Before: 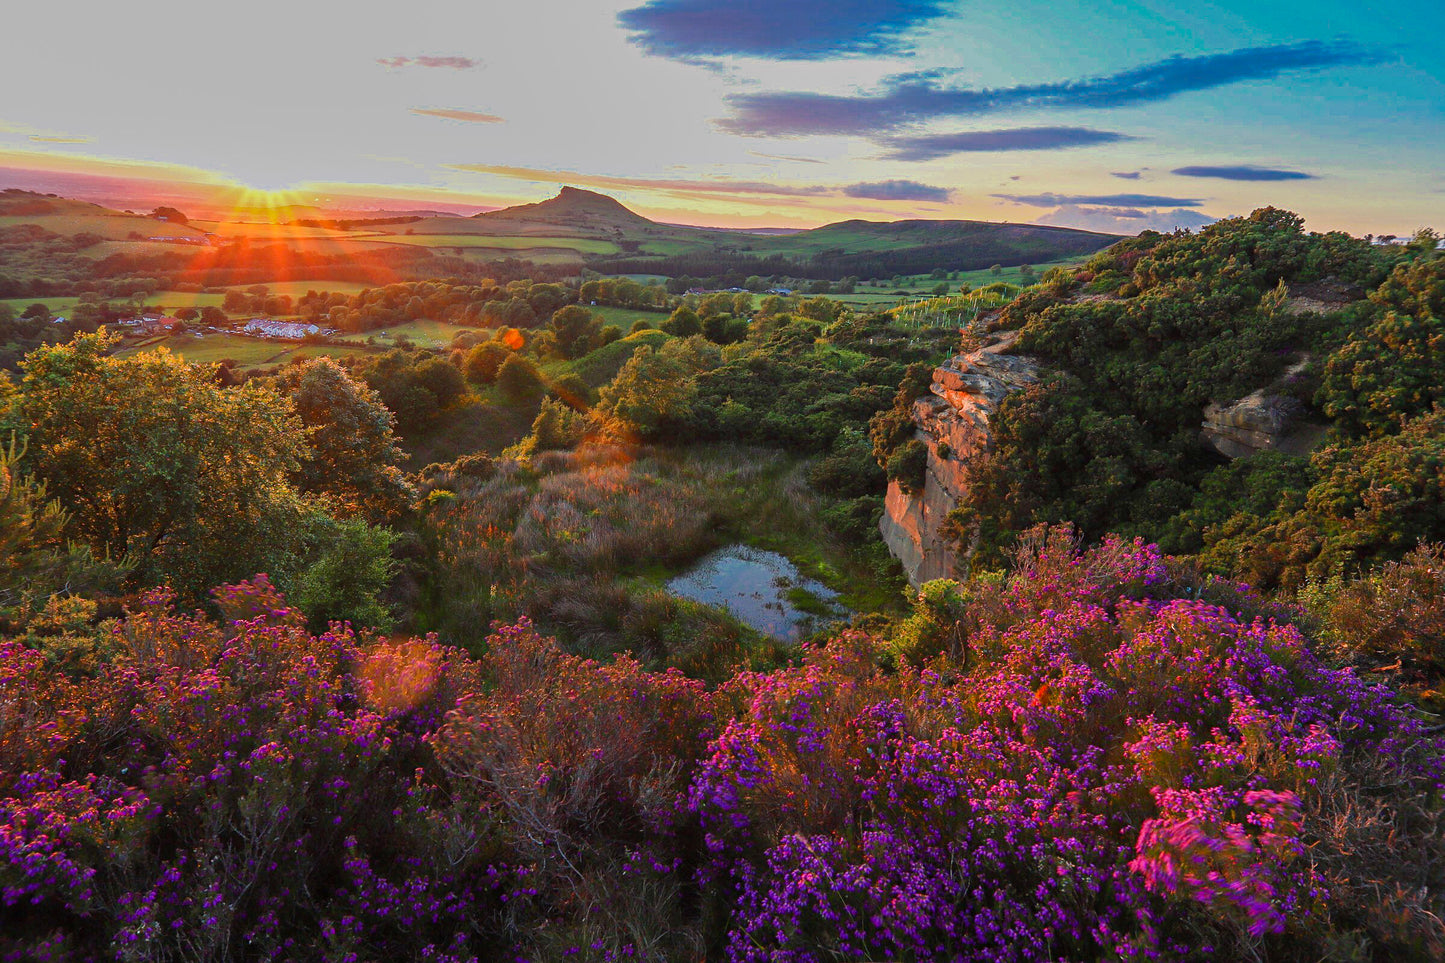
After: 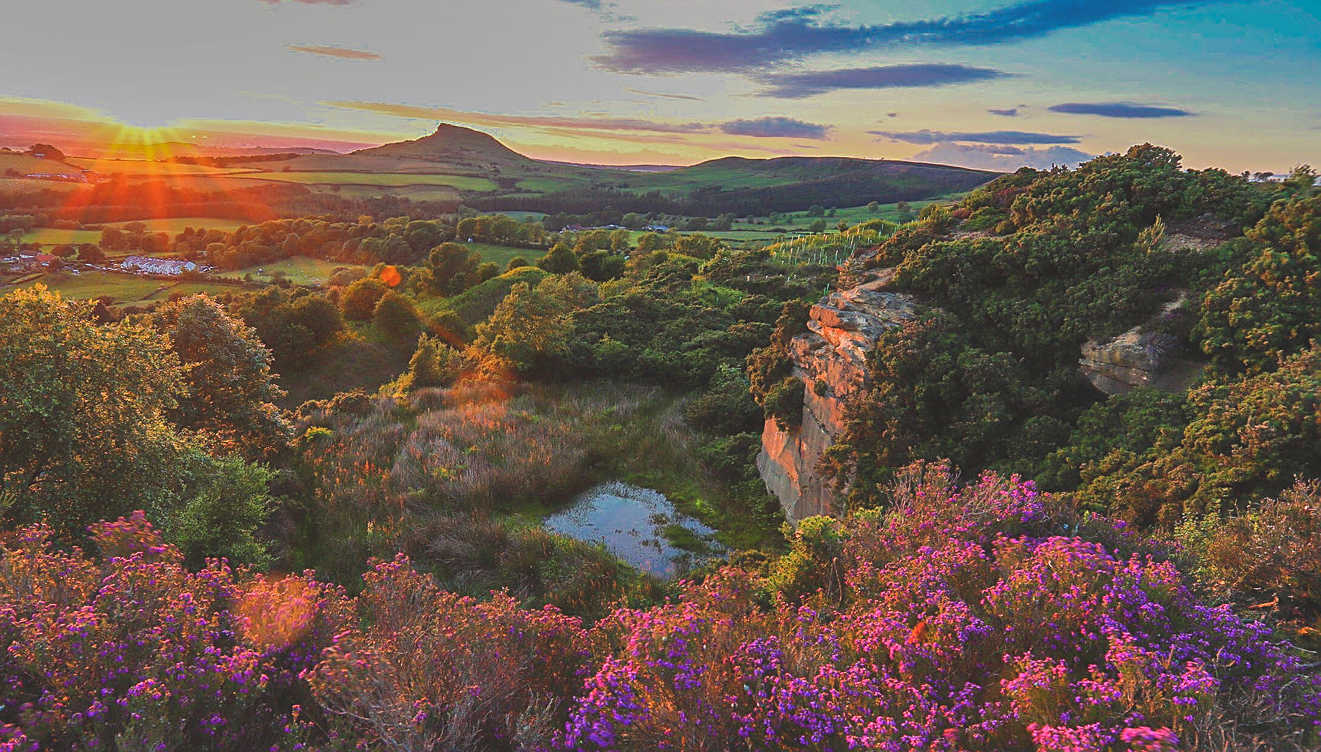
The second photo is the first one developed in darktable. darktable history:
crop: left 8.533%, top 6.58%, bottom 15.266%
color balance rgb: perceptual saturation grading › global saturation 0.995%, global vibrance 20%
exposure: black level correction -0.013, exposure -0.189 EV, compensate highlight preservation false
shadows and highlights: soften with gaussian
sharpen: on, module defaults
haze removal: strength -0.078, distance 0.354, compatibility mode true, adaptive false
